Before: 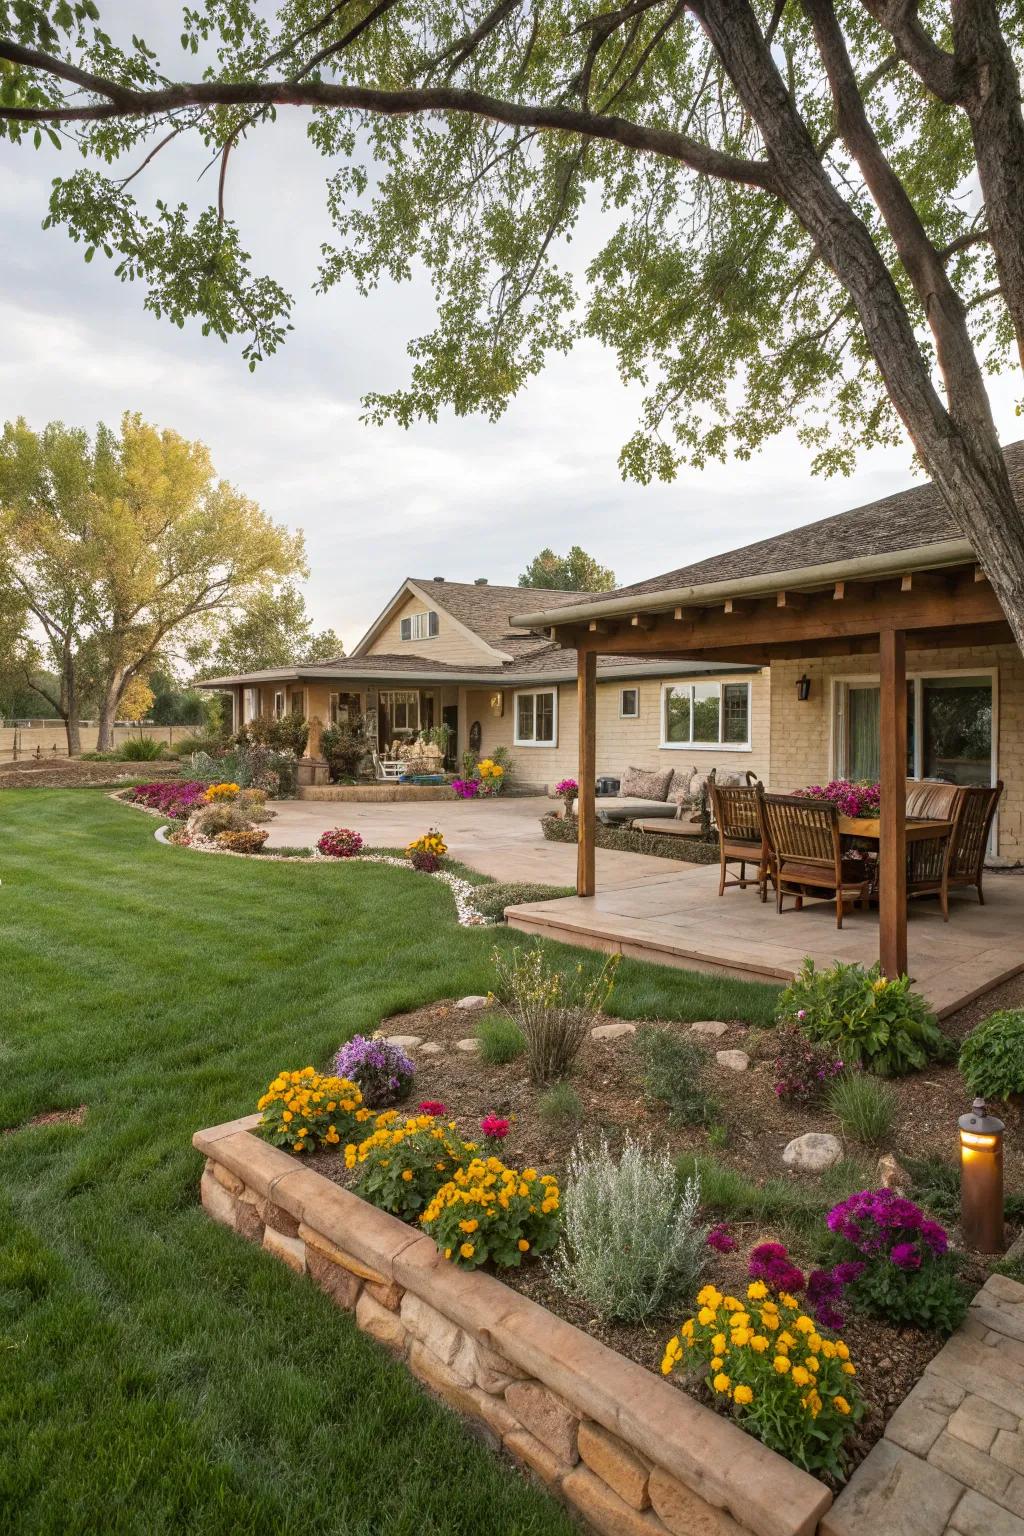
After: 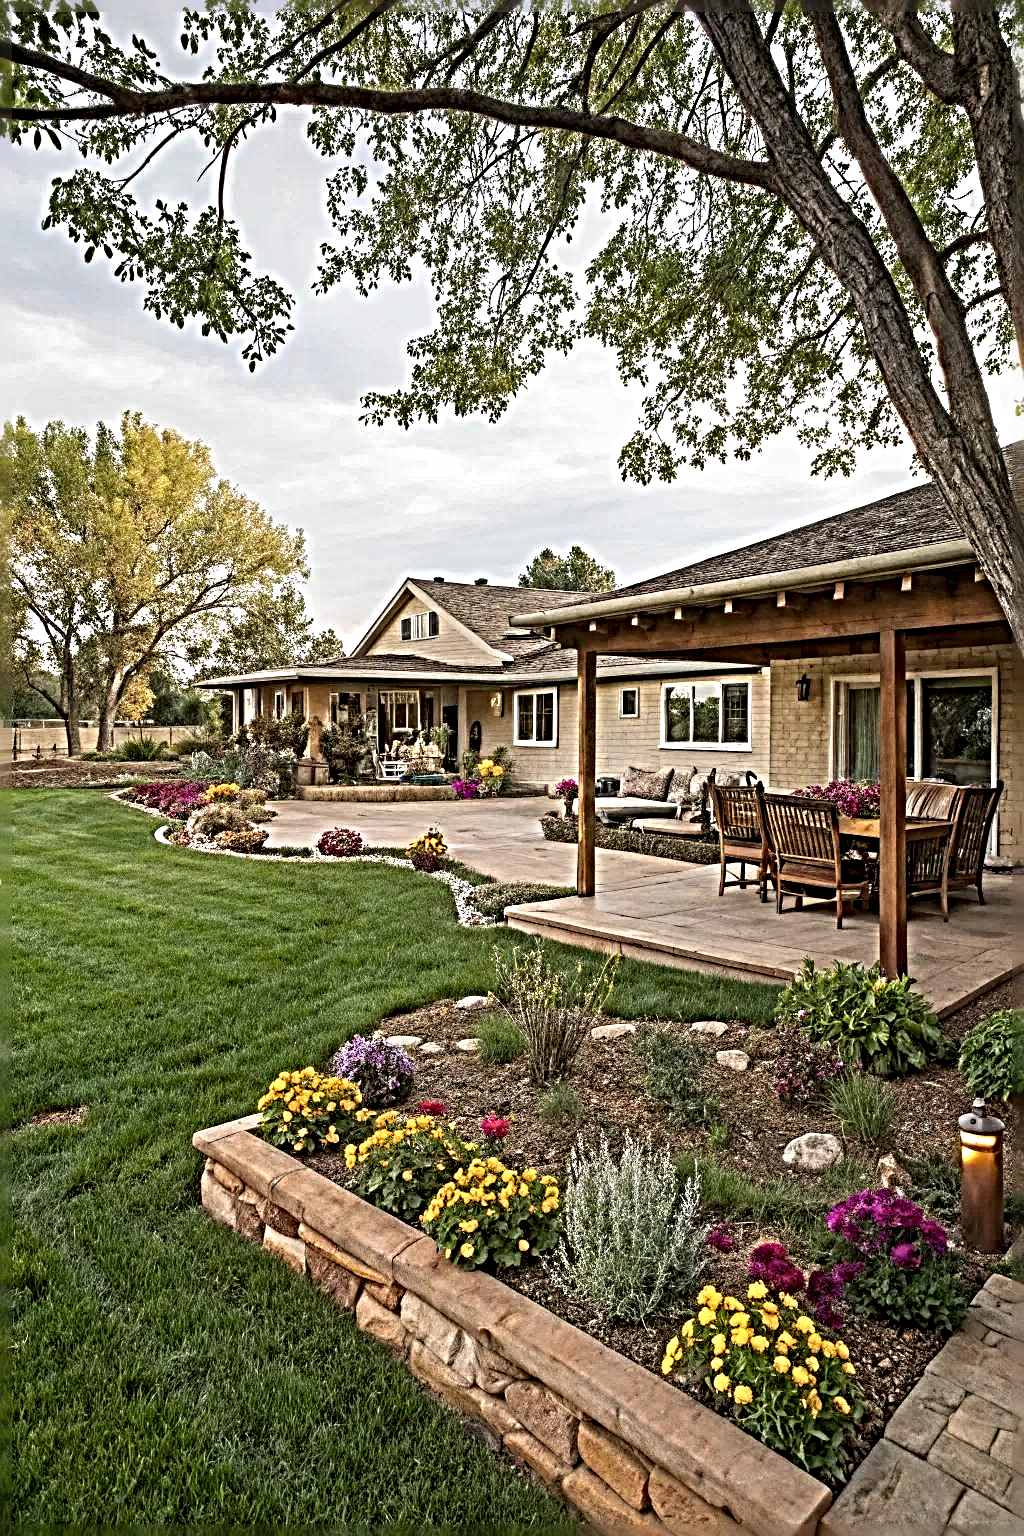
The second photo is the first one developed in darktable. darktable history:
sharpen: radius 6.27, amount 1.798, threshold 0.191
